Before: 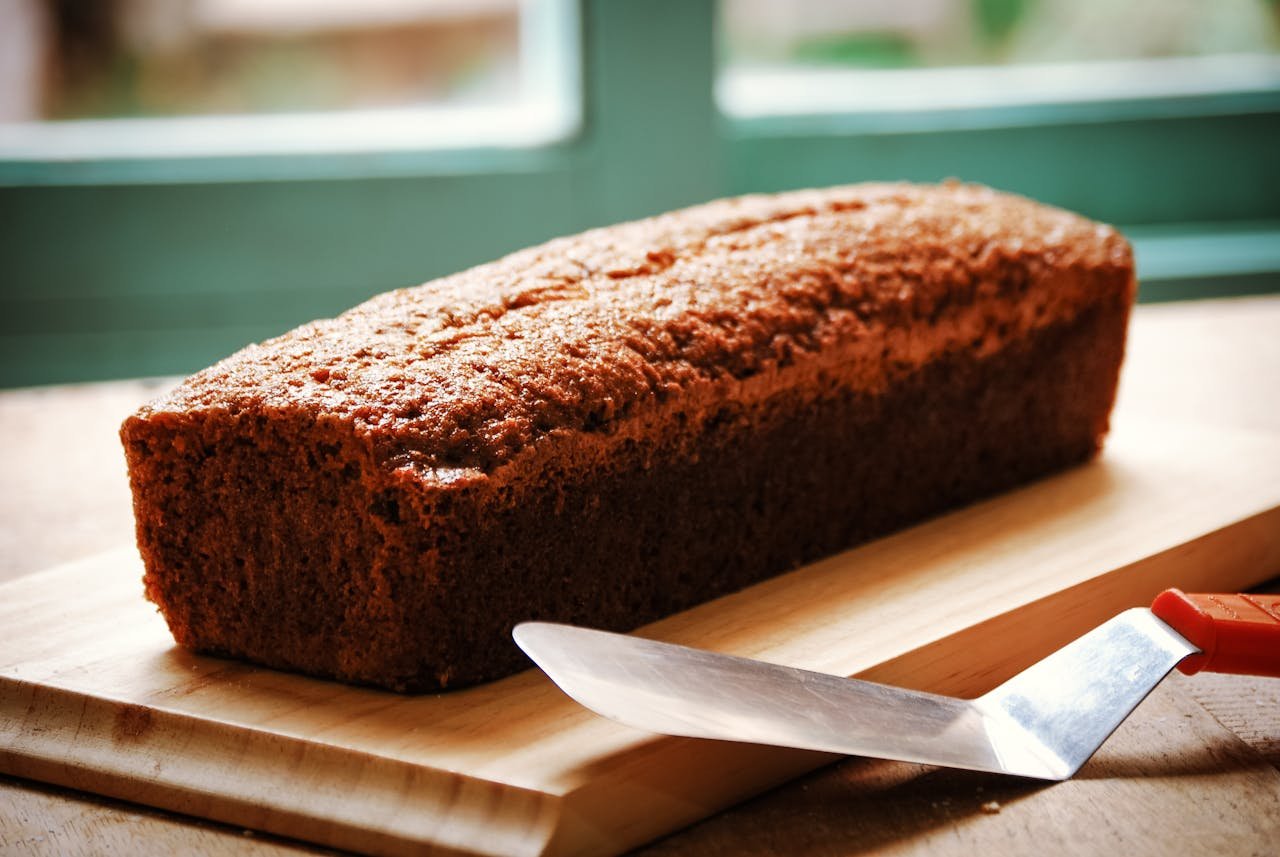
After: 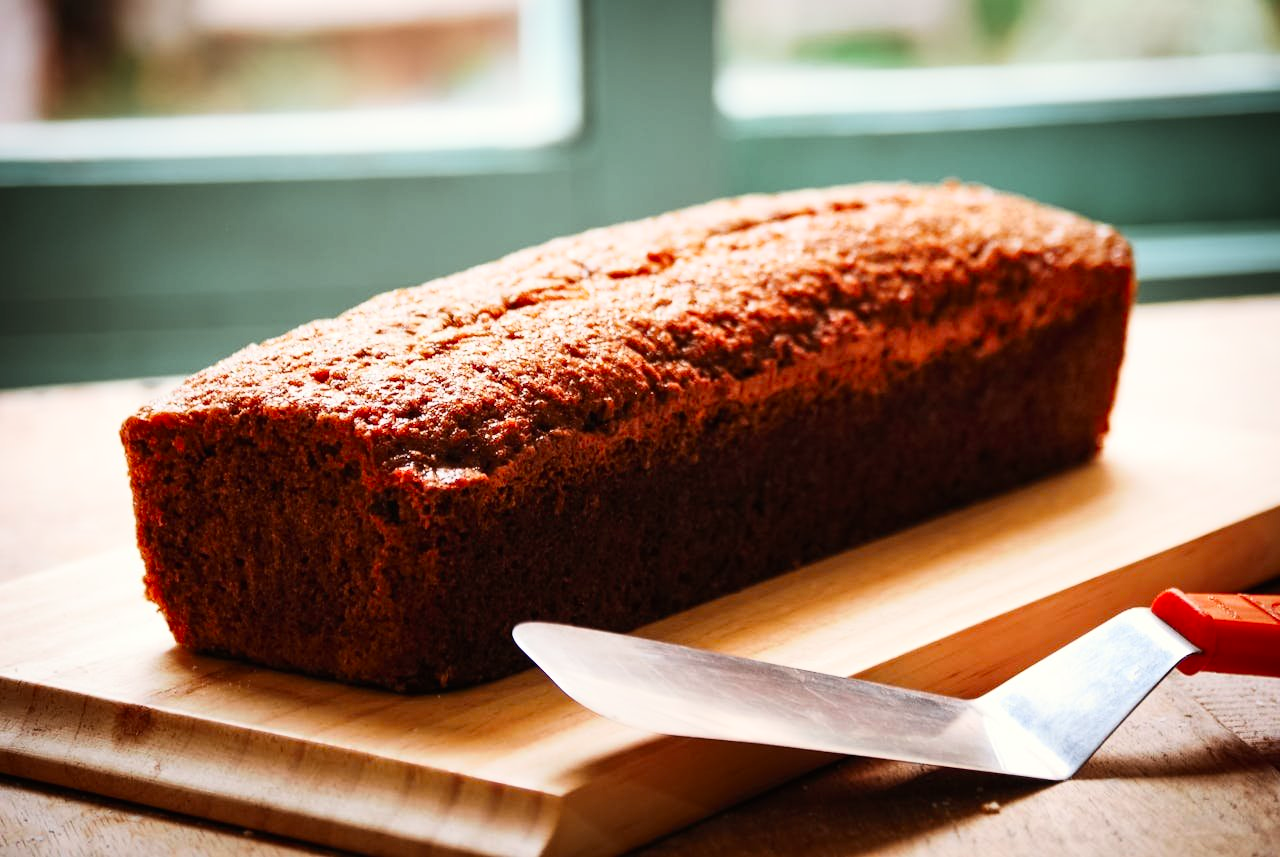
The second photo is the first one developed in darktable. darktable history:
tone curve: curves: ch0 [(0, 0.003) (0.117, 0.101) (0.257, 0.246) (0.408, 0.432) (0.632, 0.716) (0.795, 0.884) (1, 1)]; ch1 [(0, 0) (0.227, 0.197) (0.405, 0.421) (0.501, 0.501) (0.522, 0.526) (0.546, 0.564) (0.589, 0.602) (0.696, 0.761) (0.976, 0.992)]; ch2 [(0, 0) (0.208, 0.176) (0.377, 0.38) (0.5, 0.5) (0.537, 0.534) (0.571, 0.577) (0.627, 0.64) (0.698, 0.76) (1, 1)], color space Lab, independent channels, preserve colors none
